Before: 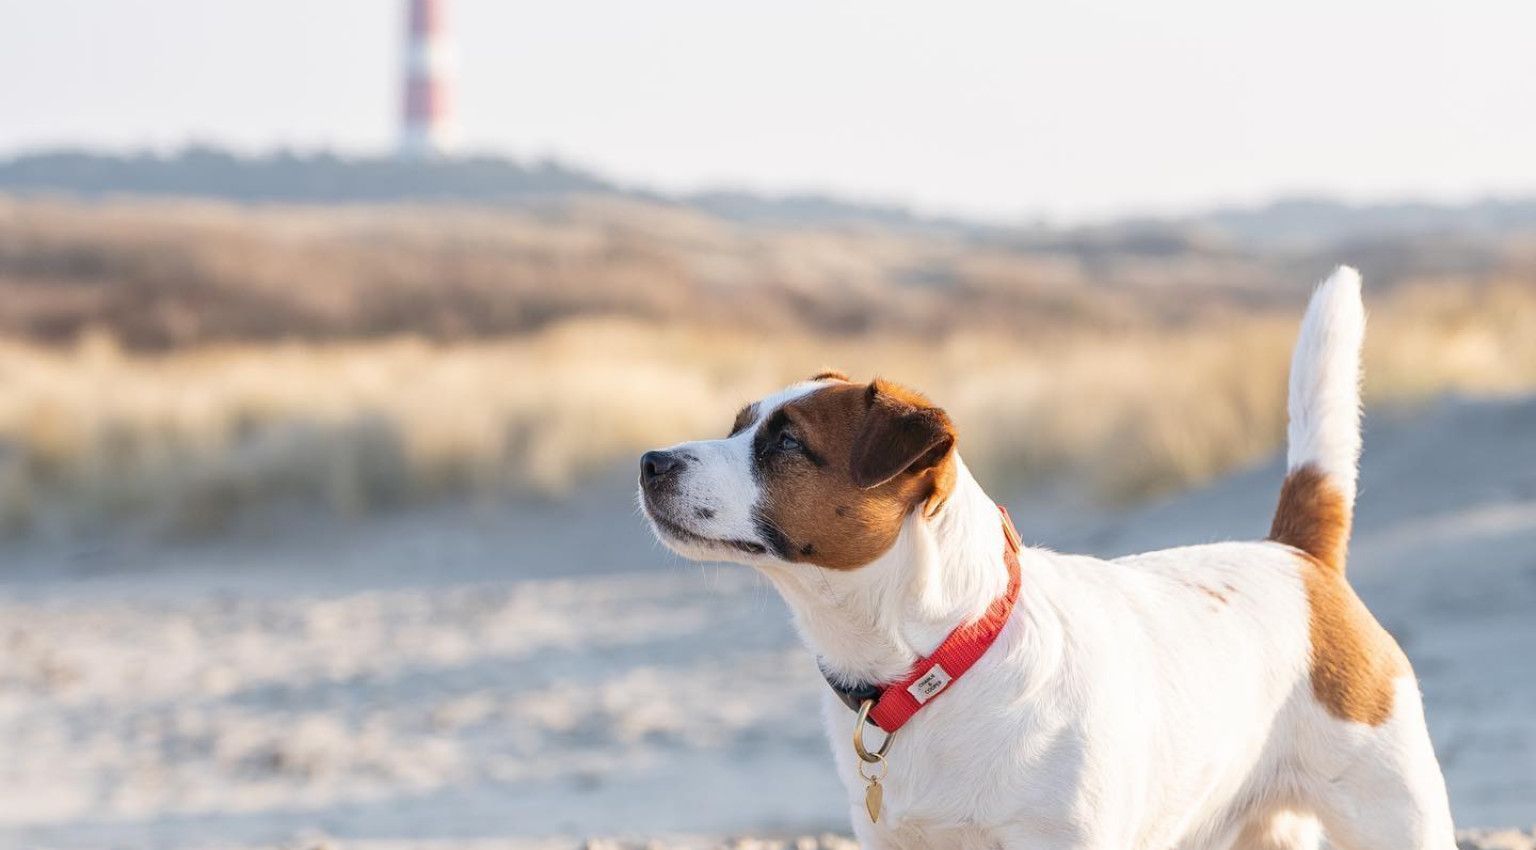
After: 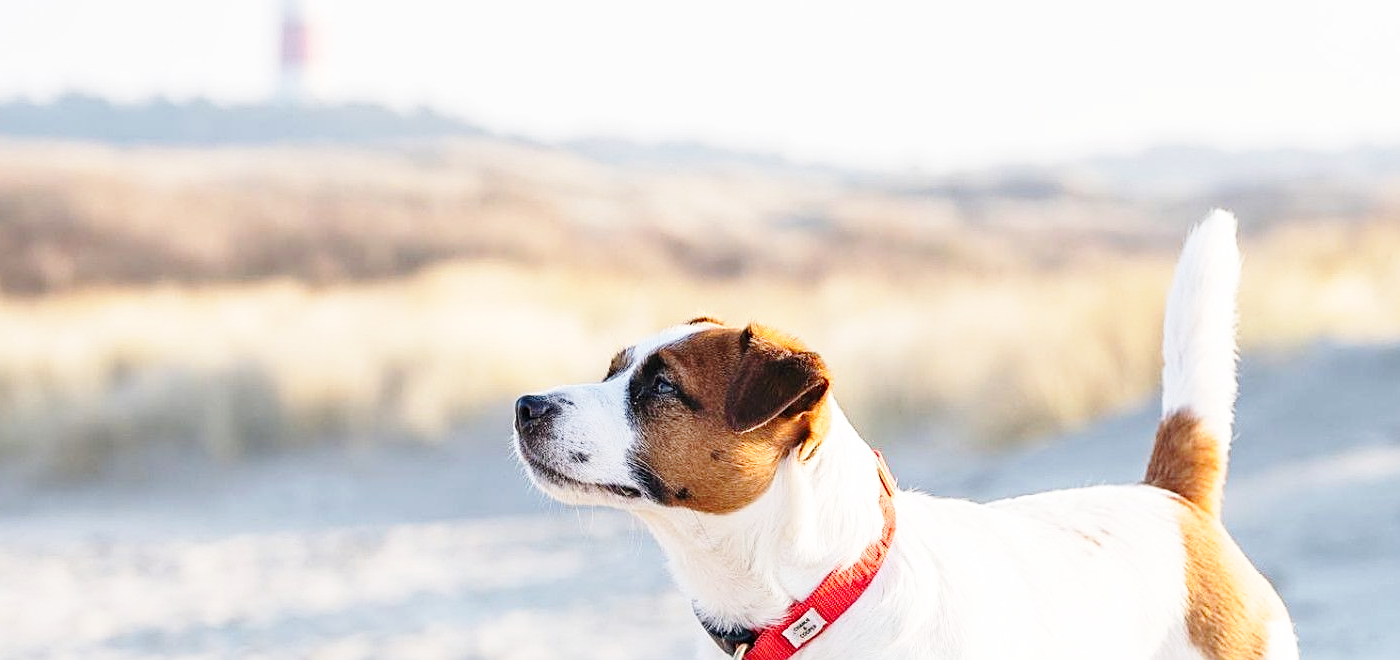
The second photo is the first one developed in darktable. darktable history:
base curve: curves: ch0 [(0, 0) (0.028, 0.03) (0.121, 0.232) (0.46, 0.748) (0.859, 0.968) (1, 1)], preserve colors none
crop: left 8.155%, top 6.611%, bottom 15.385%
sharpen: on, module defaults
